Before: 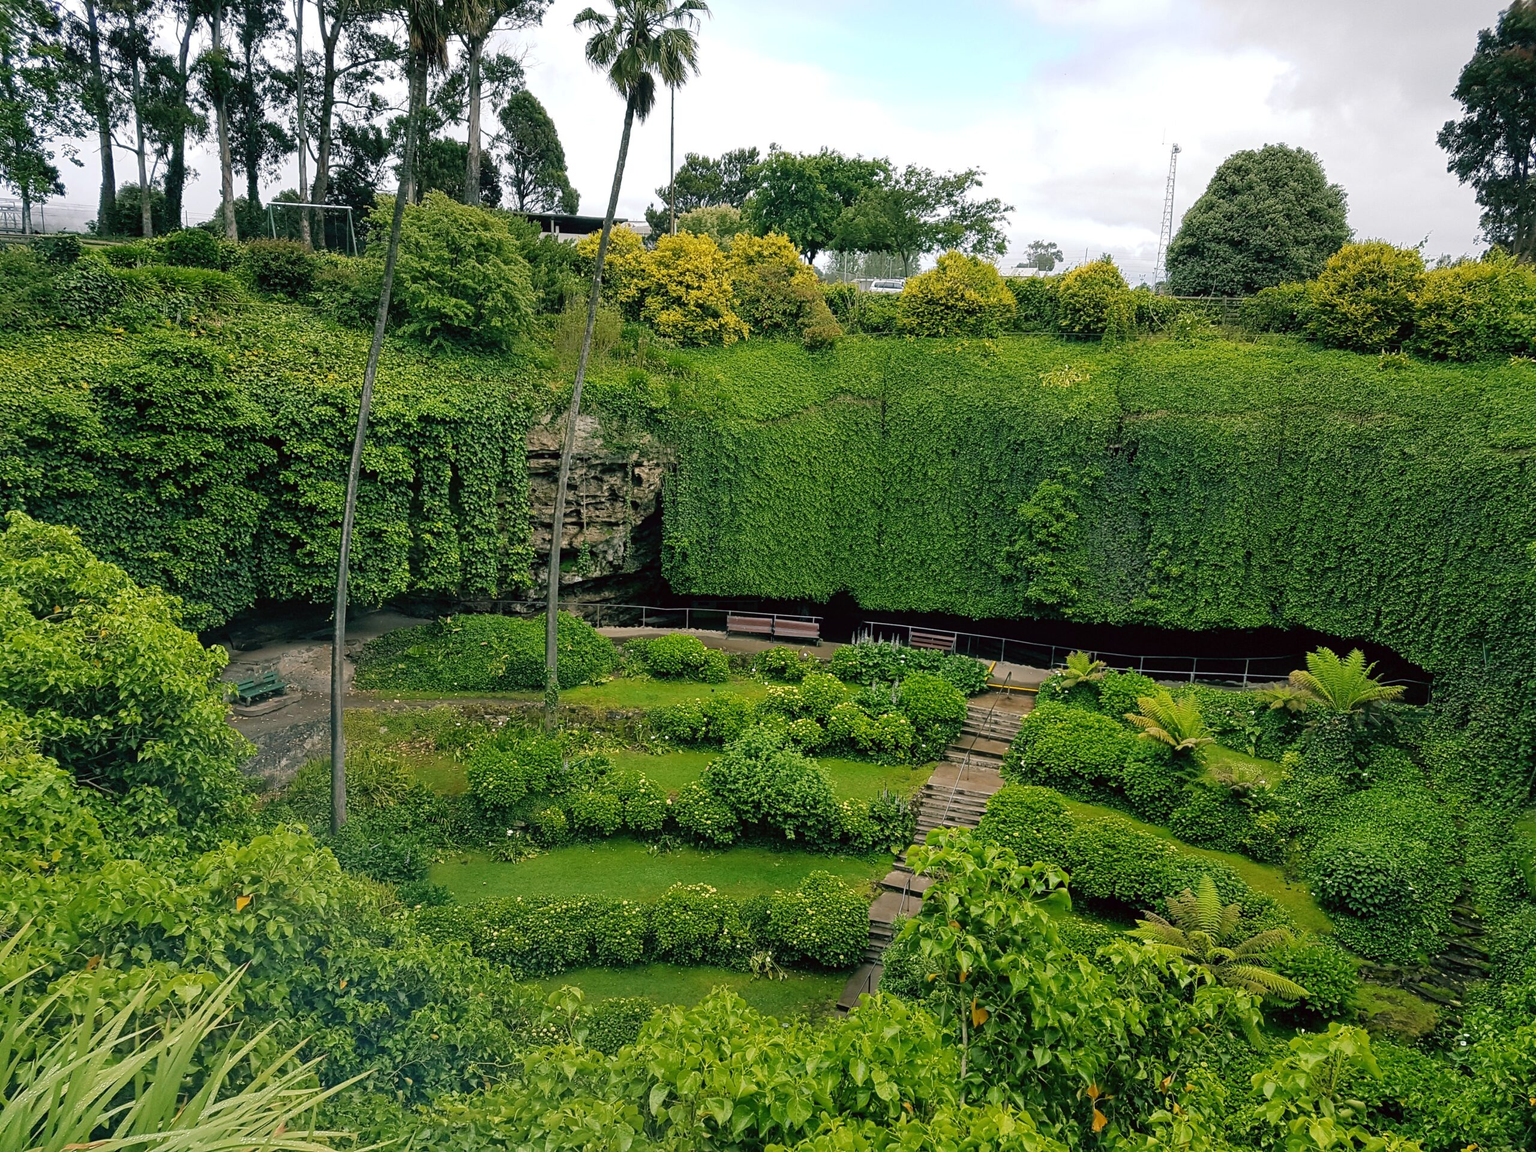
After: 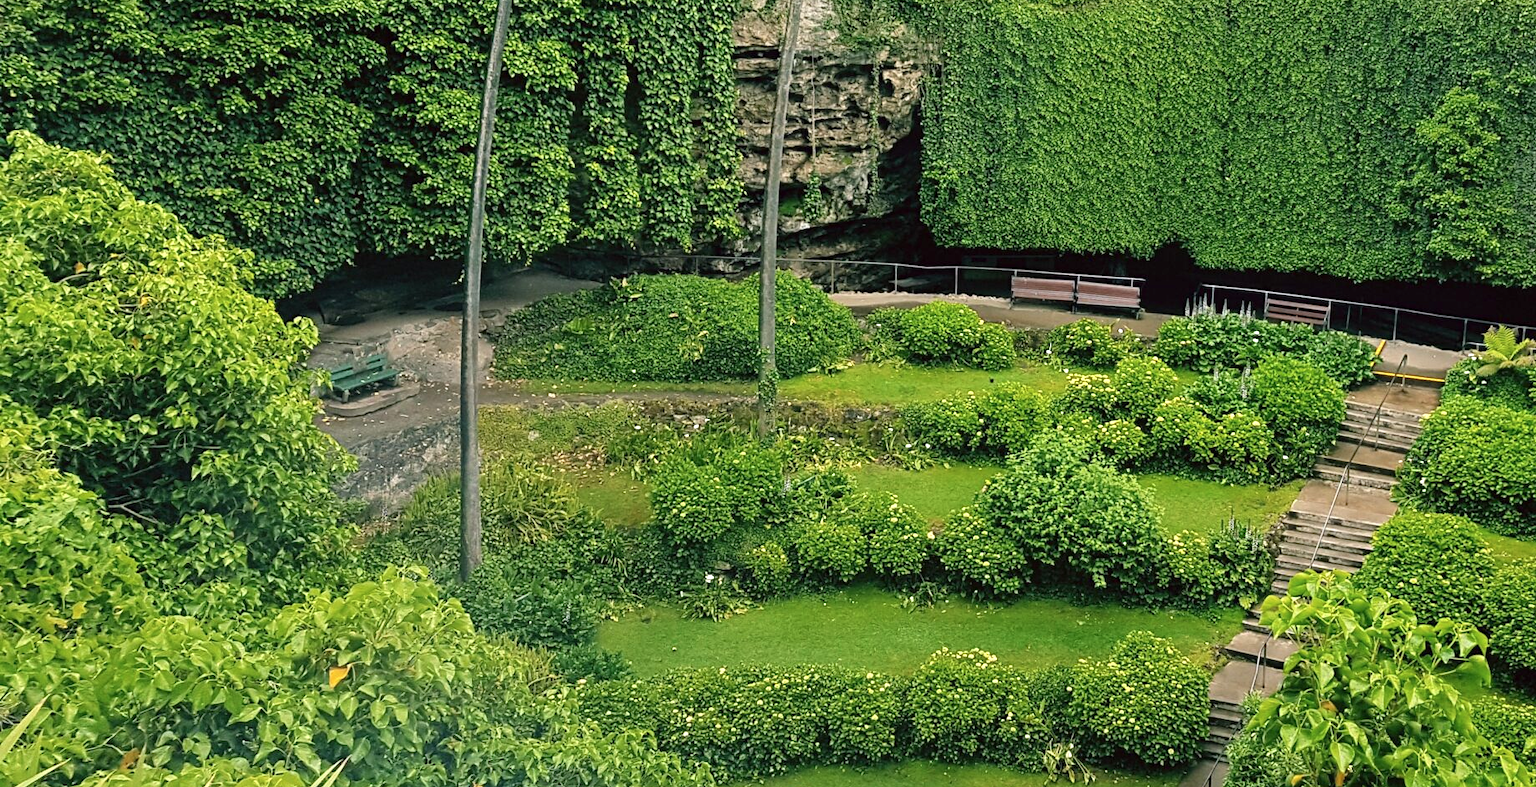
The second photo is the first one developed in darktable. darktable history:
exposure: exposure 0.638 EV, compensate exposure bias true, compensate highlight preservation false
crop: top 36.204%, right 28.113%, bottom 14.676%
contrast brightness saturation: saturation -0.066
